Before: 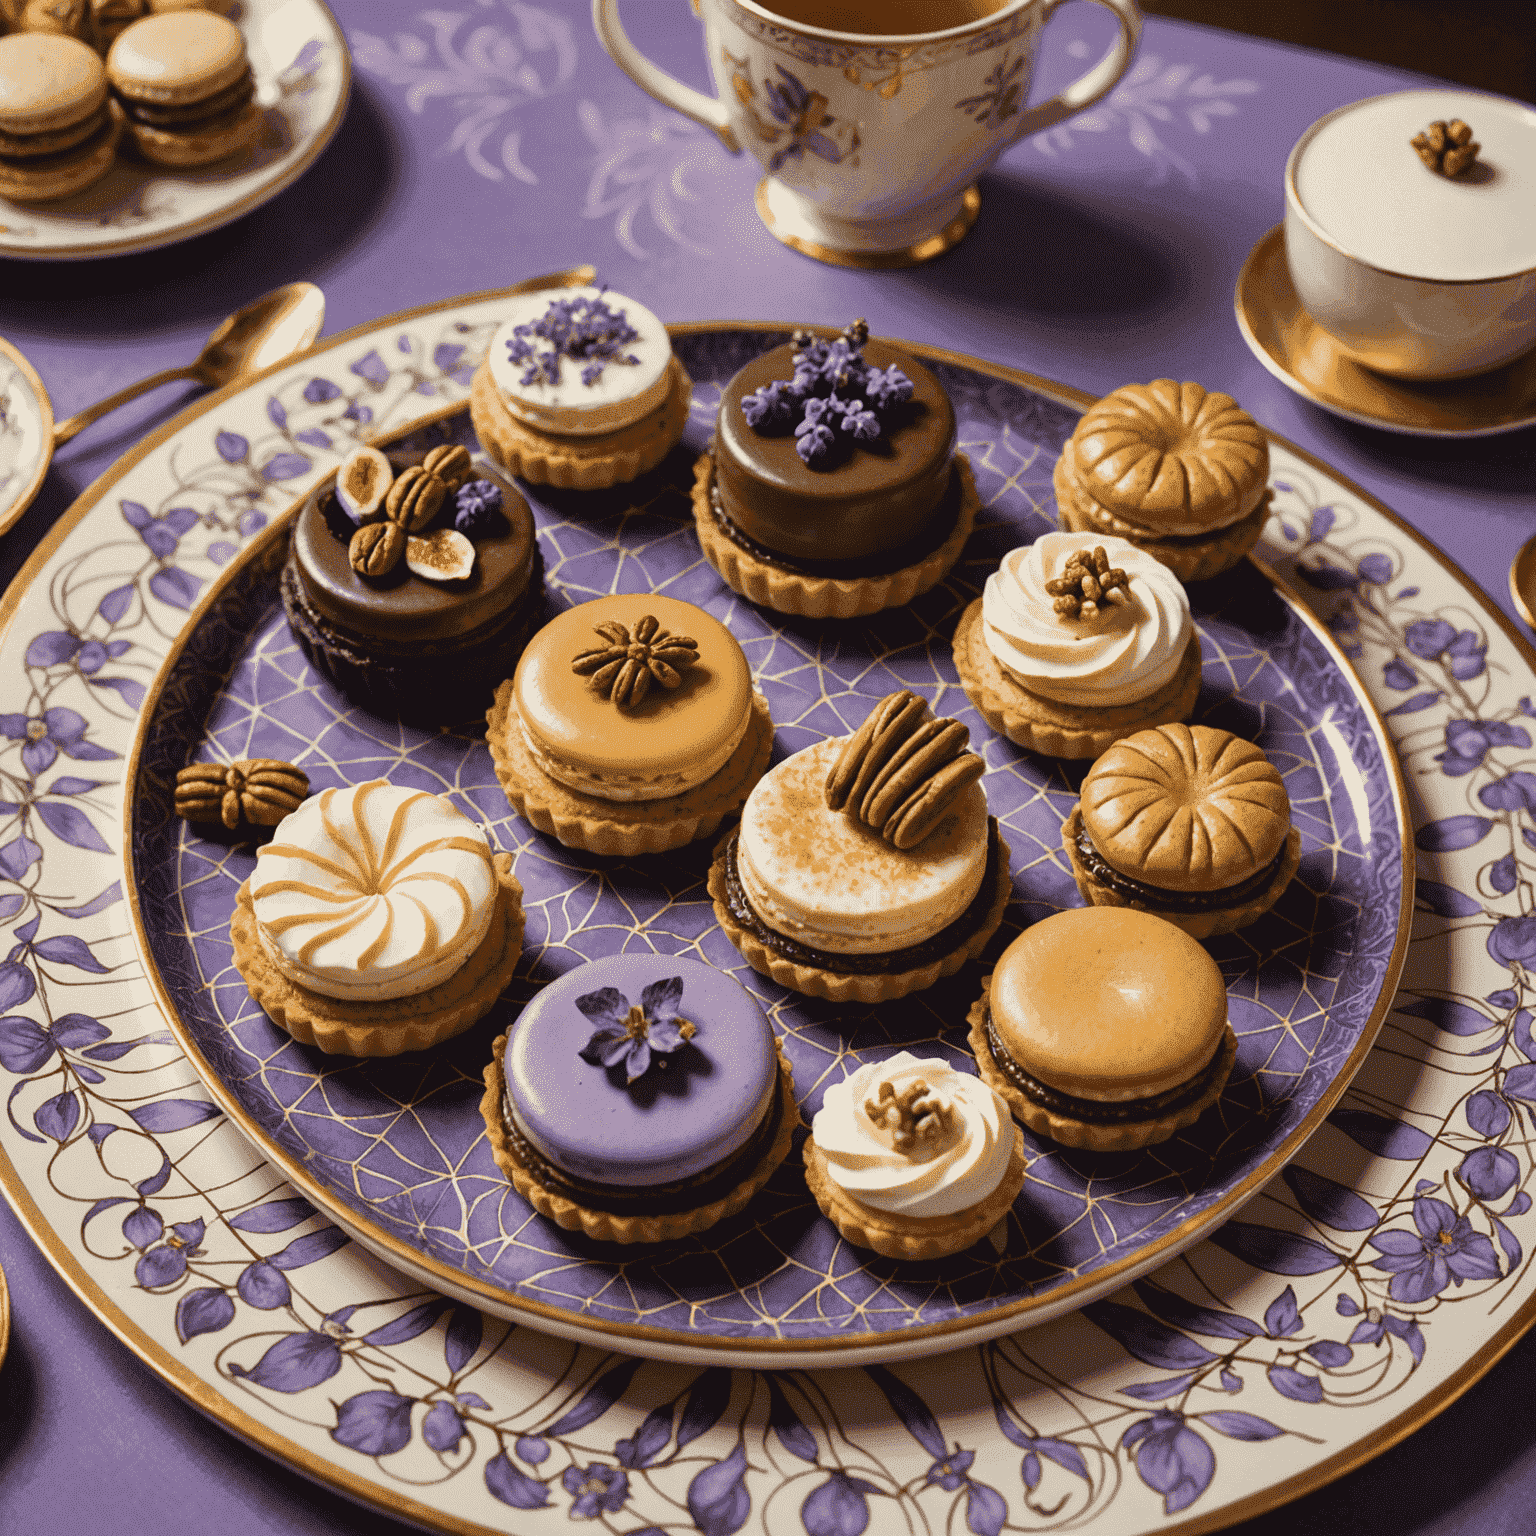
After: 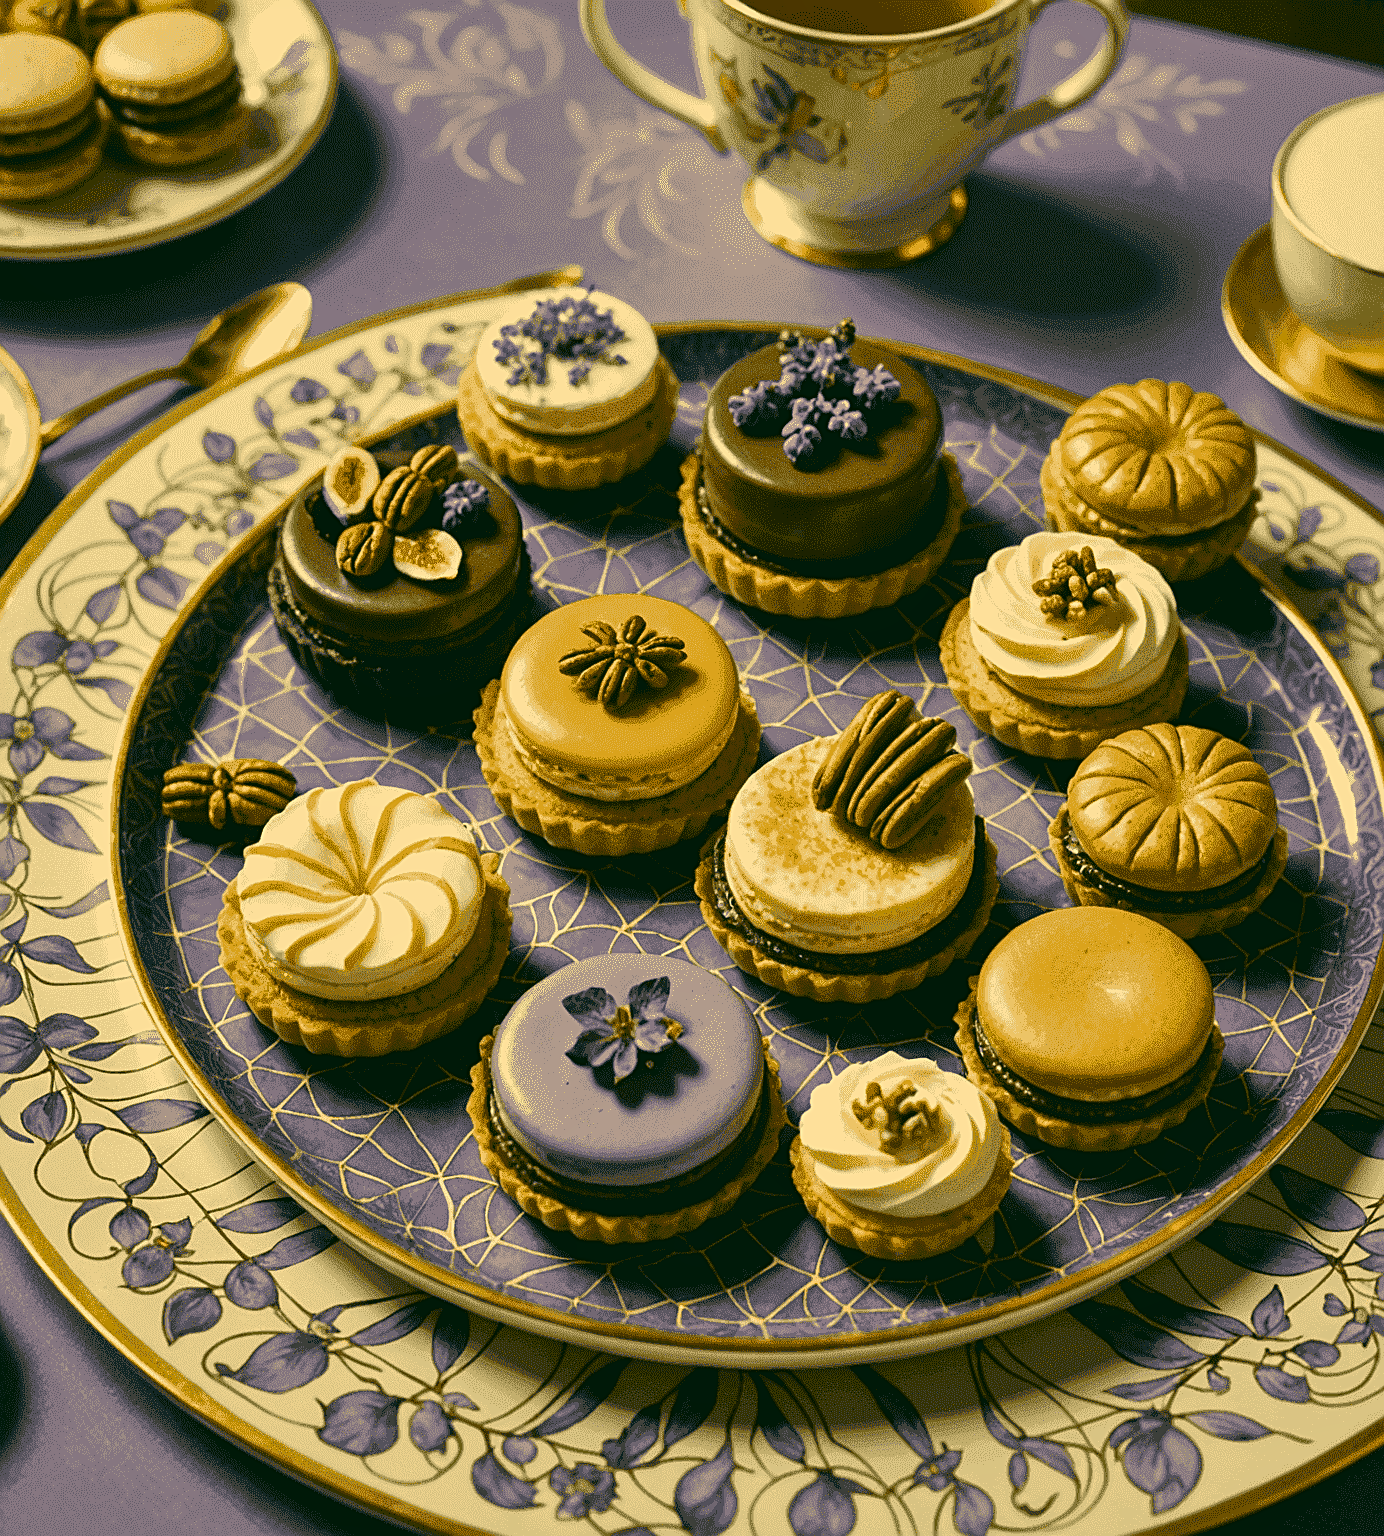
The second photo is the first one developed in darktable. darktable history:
color correction: highlights a* 5.65, highlights b* 33.33, shadows a* -25.09, shadows b* 3.85
color balance rgb: perceptual saturation grading › global saturation 20%, perceptual saturation grading › highlights -50.095%, perceptual saturation grading › shadows 30.878%, global vibrance 20%
shadows and highlights: shadows 39.92, highlights -53.22, low approximation 0.01, soften with gaussian
sharpen: on, module defaults
crop and rotate: left 0.87%, right 8.968%
